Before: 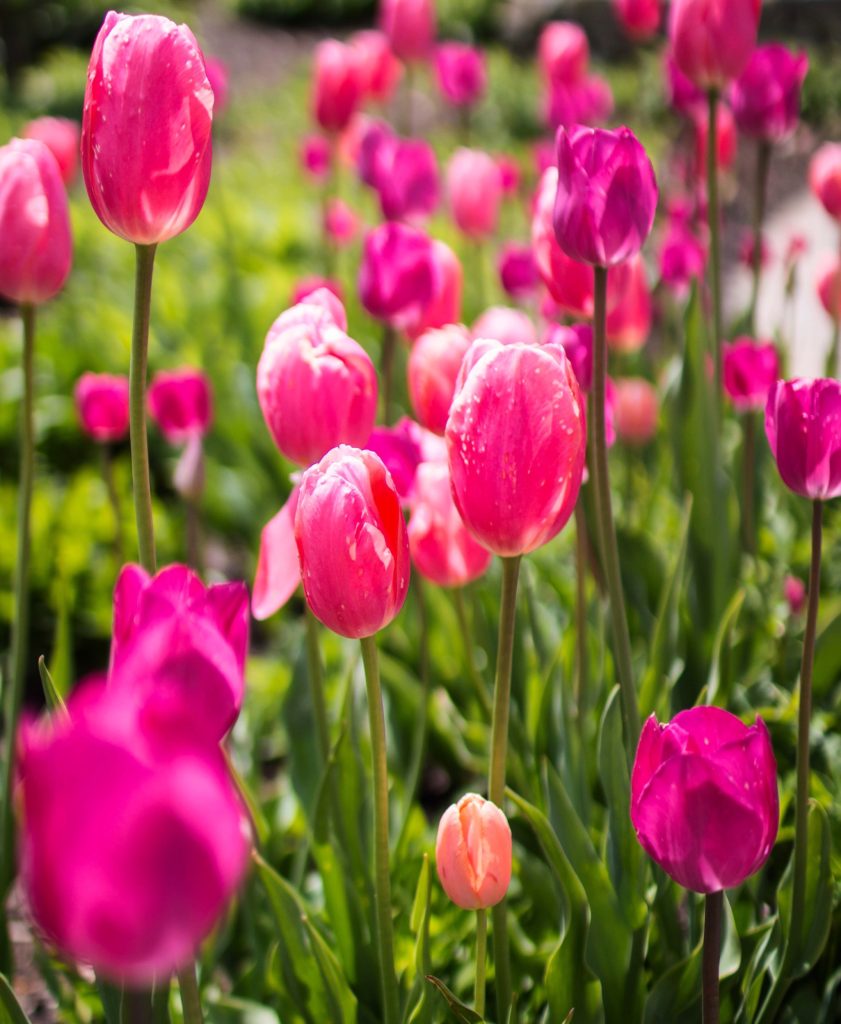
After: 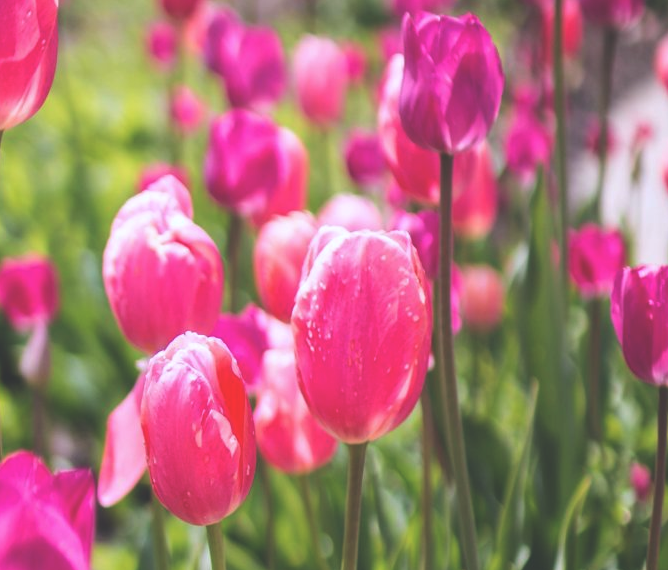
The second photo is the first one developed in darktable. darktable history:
crop: left 18.38%, top 11.092%, right 2.134%, bottom 33.217%
exposure: black level correction -0.03, compensate highlight preservation false
color calibration: illuminant as shot in camera, x 0.358, y 0.373, temperature 4628.91 K
